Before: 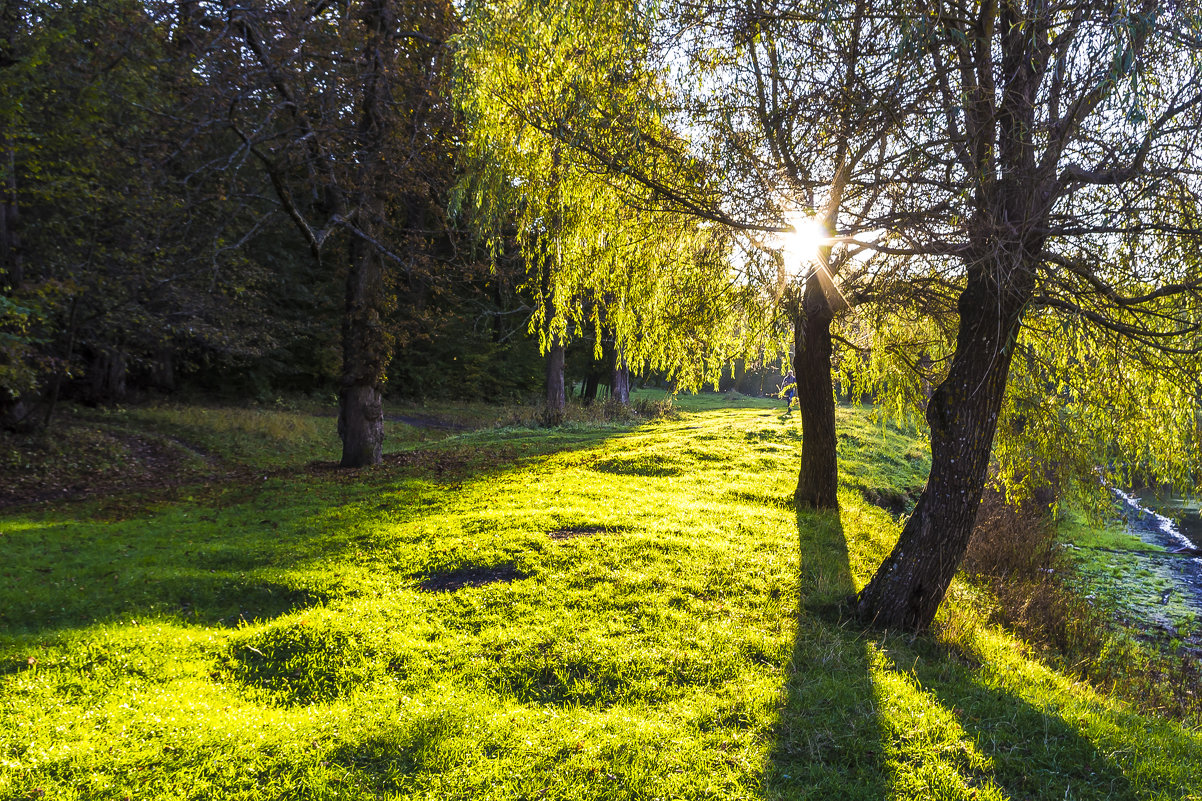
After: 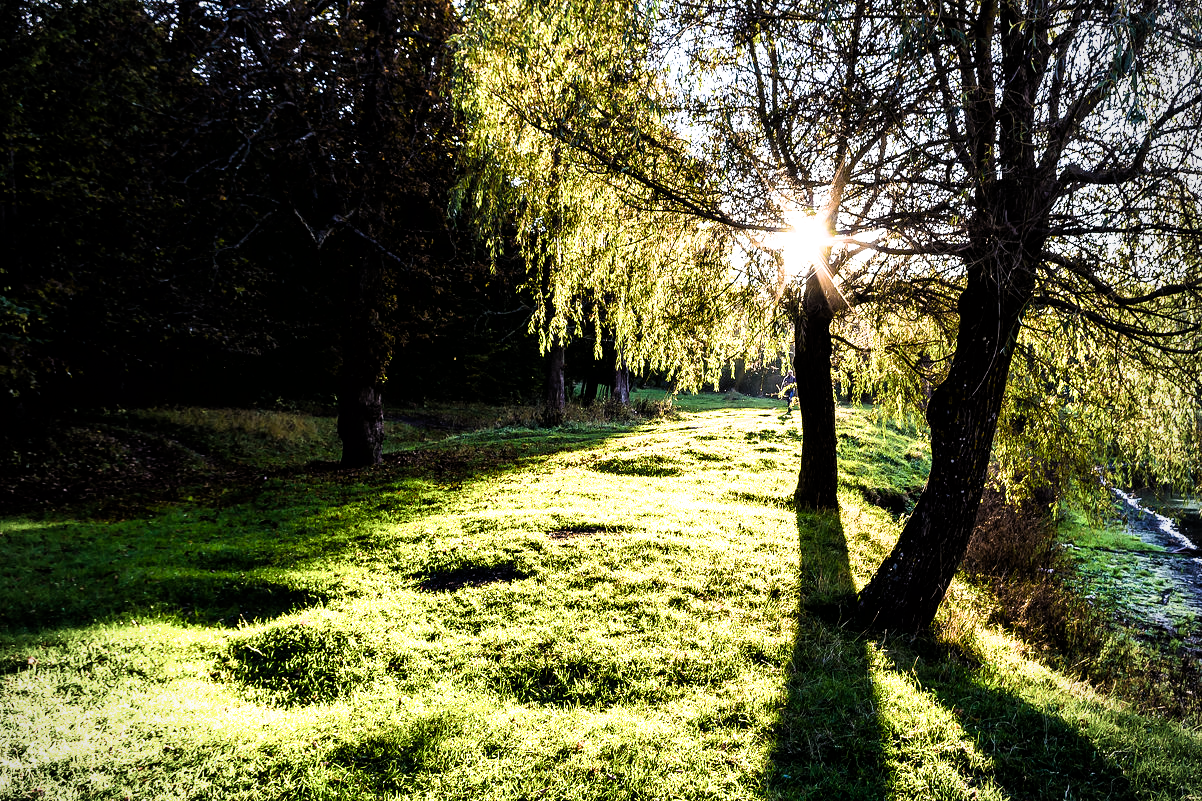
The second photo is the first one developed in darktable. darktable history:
vignetting: fall-off radius 60.99%
filmic rgb: black relative exposure -8.27 EV, white relative exposure 2.2 EV, hardness 7.13, latitude 86.45%, contrast 1.684, highlights saturation mix -4.13%, shadows ↔ highlights balance -2.32%
